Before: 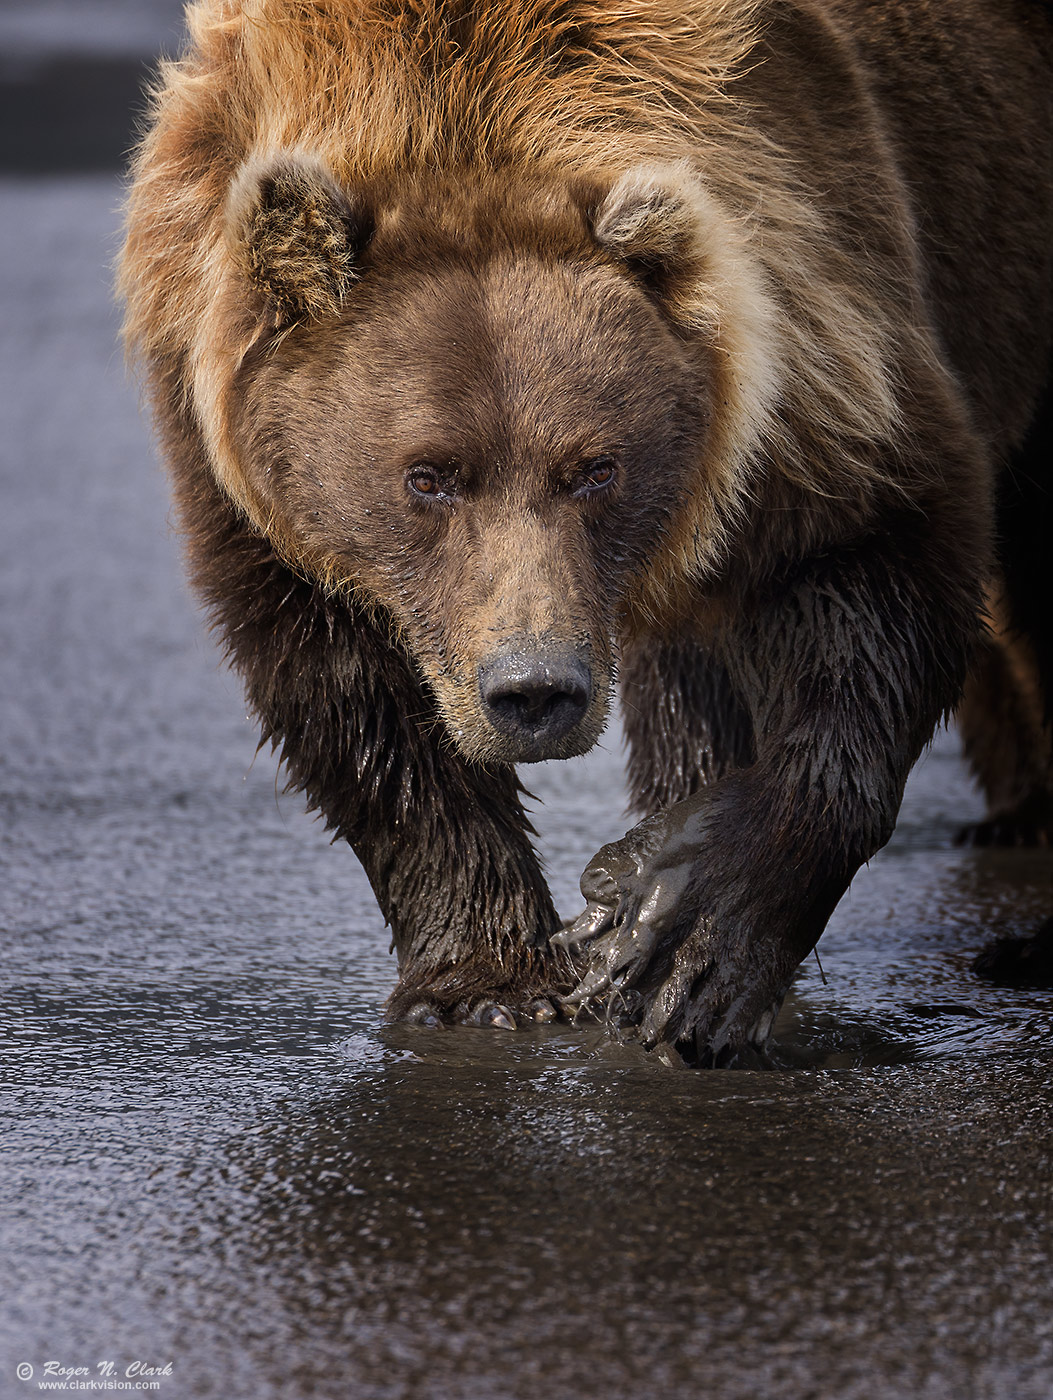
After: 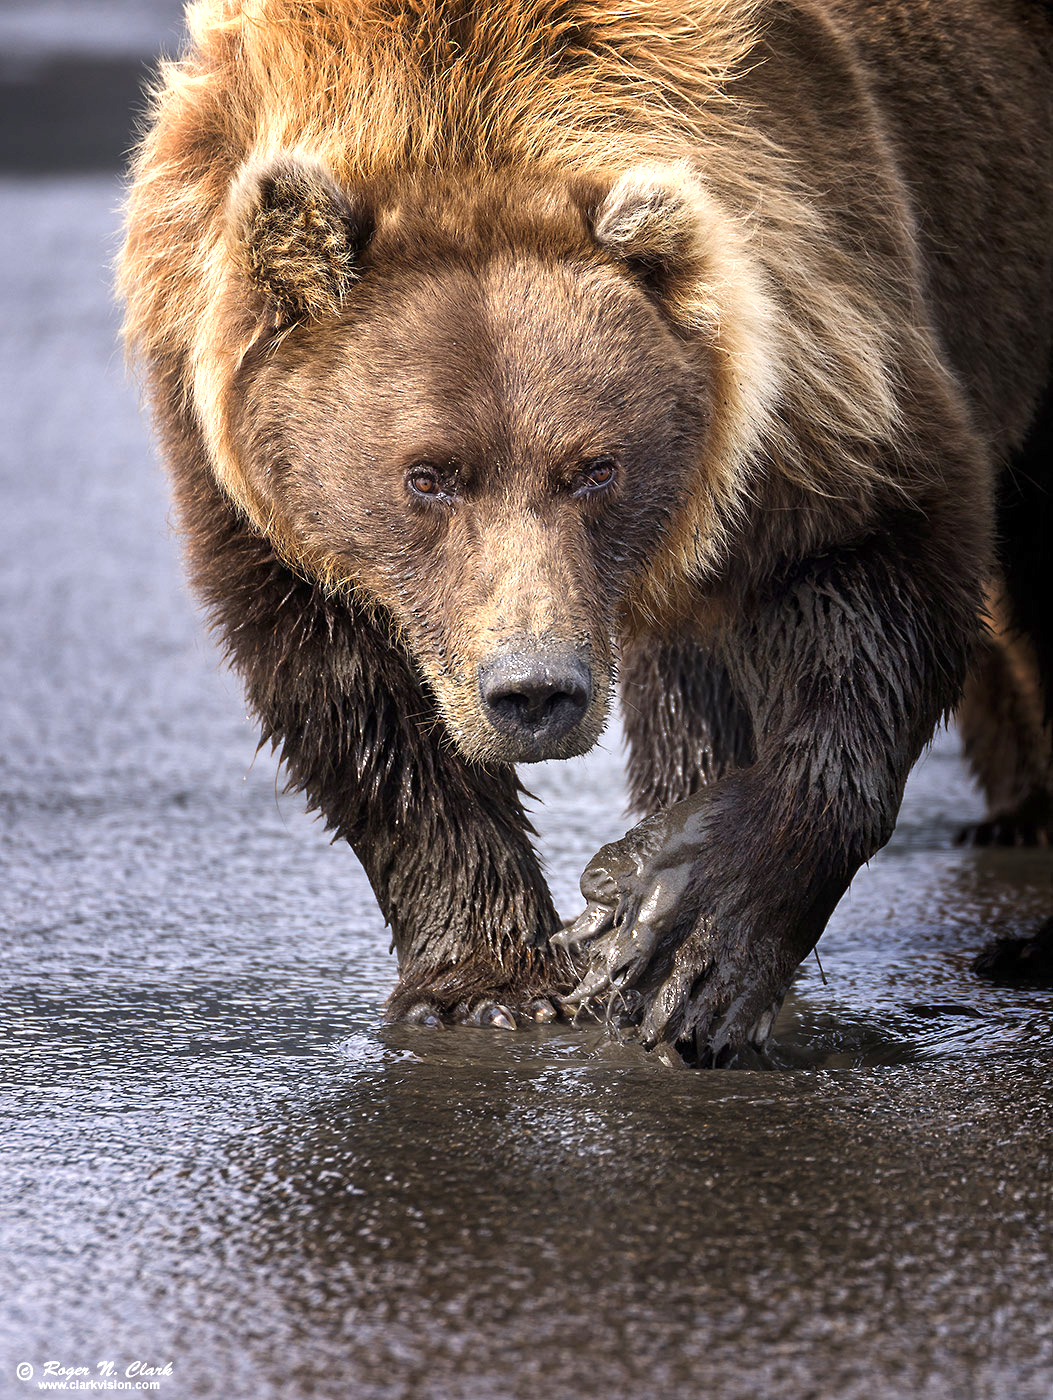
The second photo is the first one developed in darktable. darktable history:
exposure: black level correction 0, exposure 0.947 EV, compensate highlight preservation false
local contrast: highlights 101%, shadows 101%, detail 119%, midtone range 0.2
